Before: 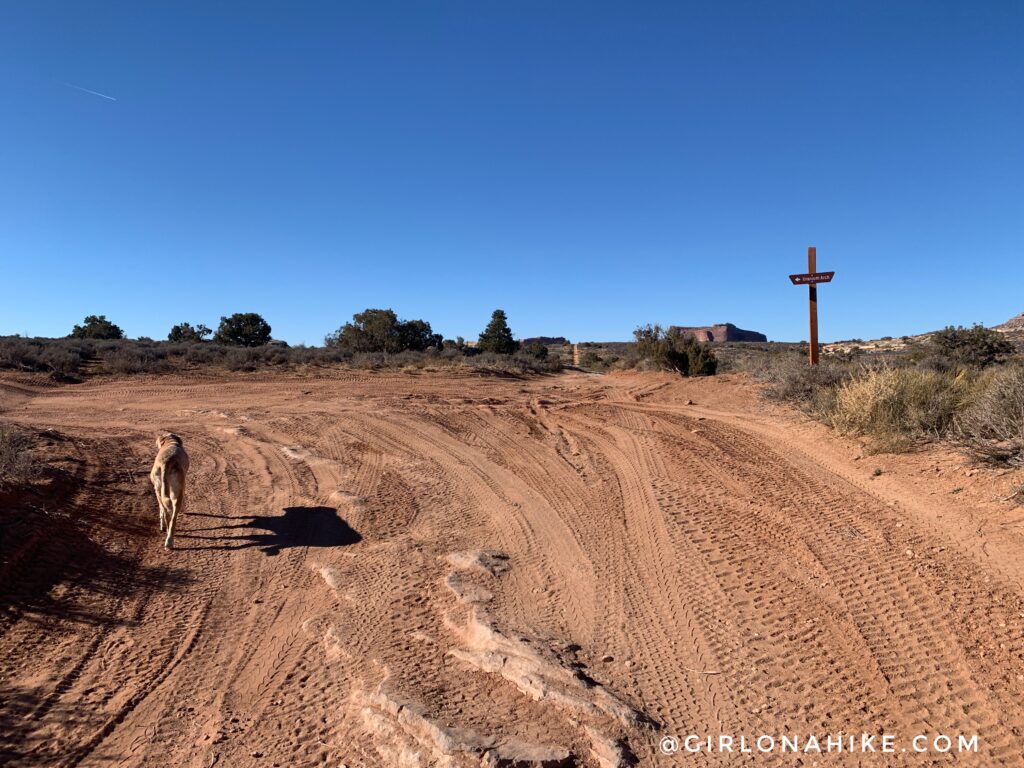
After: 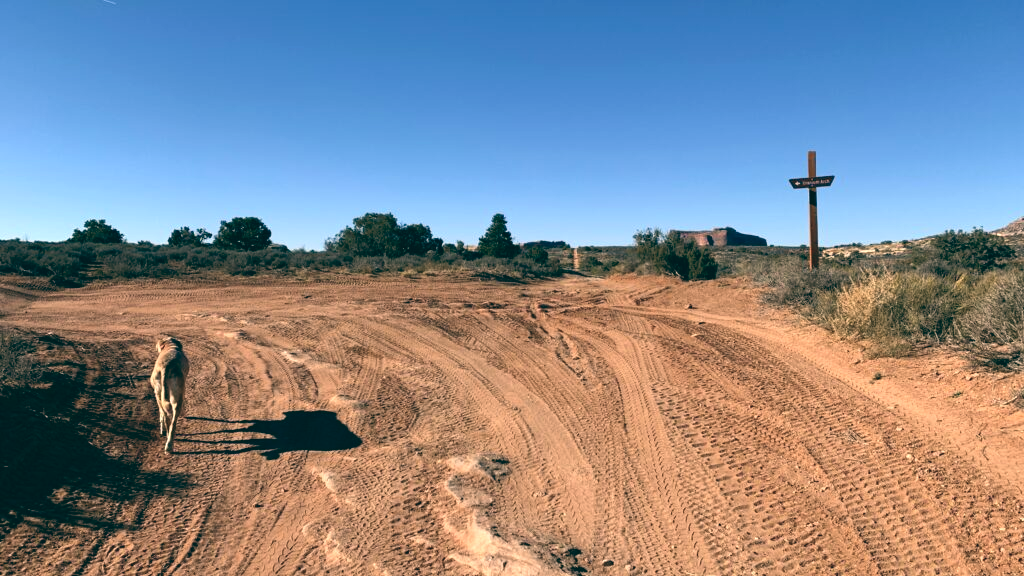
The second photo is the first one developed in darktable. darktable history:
color balance: lift [1.005, 0.99, 1.007, 1.01], gamma [1, 0.979, 1.011, 1.021], gain [0.923, 1.098, 1.025, 0.902], input saturation 90.45%, contrast 7.73%, output saturation 105.91%
exposure: black level correction 0, exposure 0.3 EV, compensate highlight preservation false
crop and rotate: top 12.5%, bottom 12.5%
